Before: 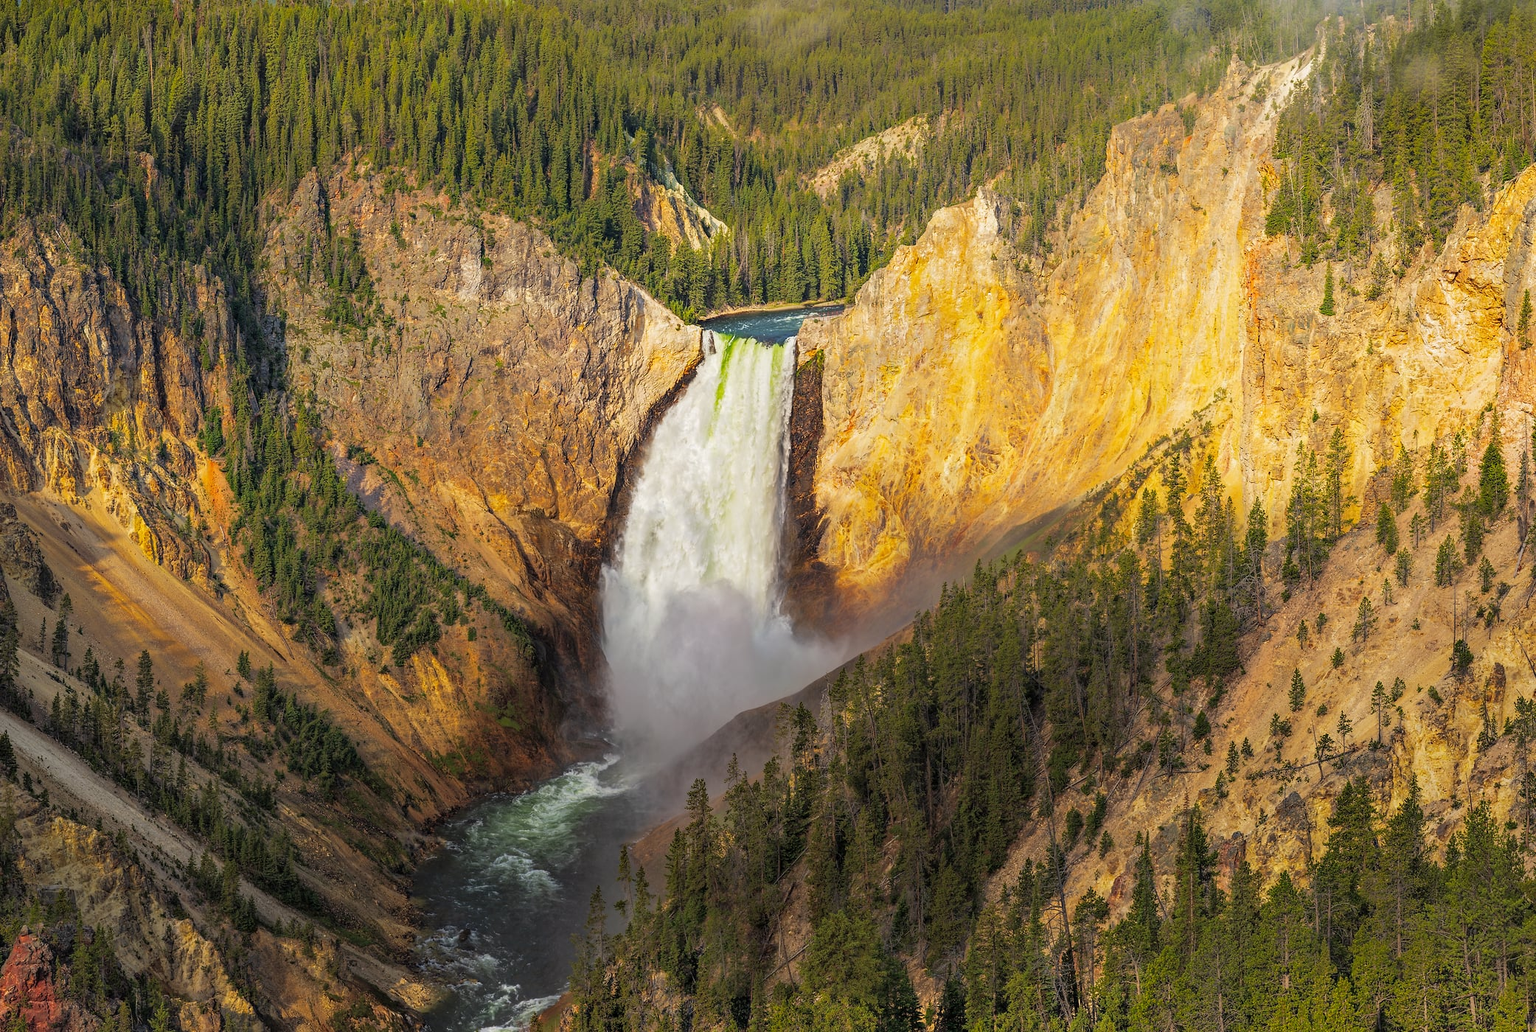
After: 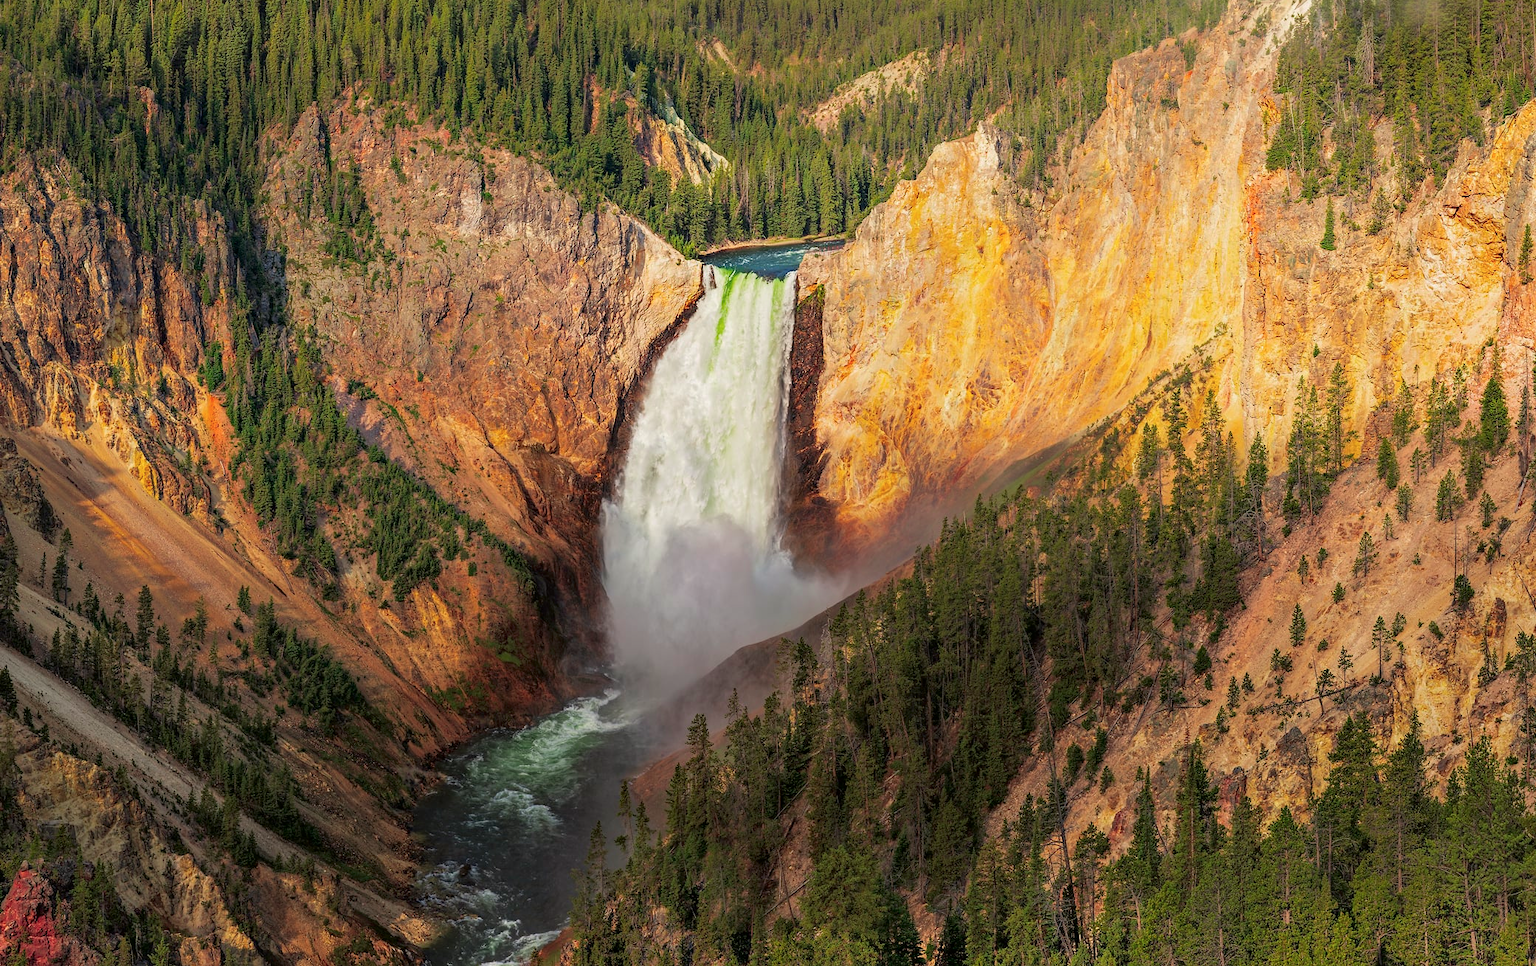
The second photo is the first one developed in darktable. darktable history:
tone curve: curves: ch0 [(0, 0) (0.059, 0.027) (0.162, 0.125) (0.304, 0.279) (0.547, 0.532) (0.828, 0.815) (1, 0.983)]; ch1 [(0, 0) (0.23, 0.166) (0.34, 0.298) (0.371, 0.334) (0.435, 0.408) (0.477, 0.469) (0.499, 0.498) (0.529, 0.544) (0.559, 0.587) (0.743, 0.798) (1, 1)]; ch2 [(0, 0) (0.431, 0.414) (0.498, 0.503) (0.524, 0.531) (0.568, 0.567) (0.6, 0.597) (0.643, 0.631) (0.74, 0.721) (1, 1)], color space Lab, independent channels, preserve colors none
crop and rotate: top 6.369%
